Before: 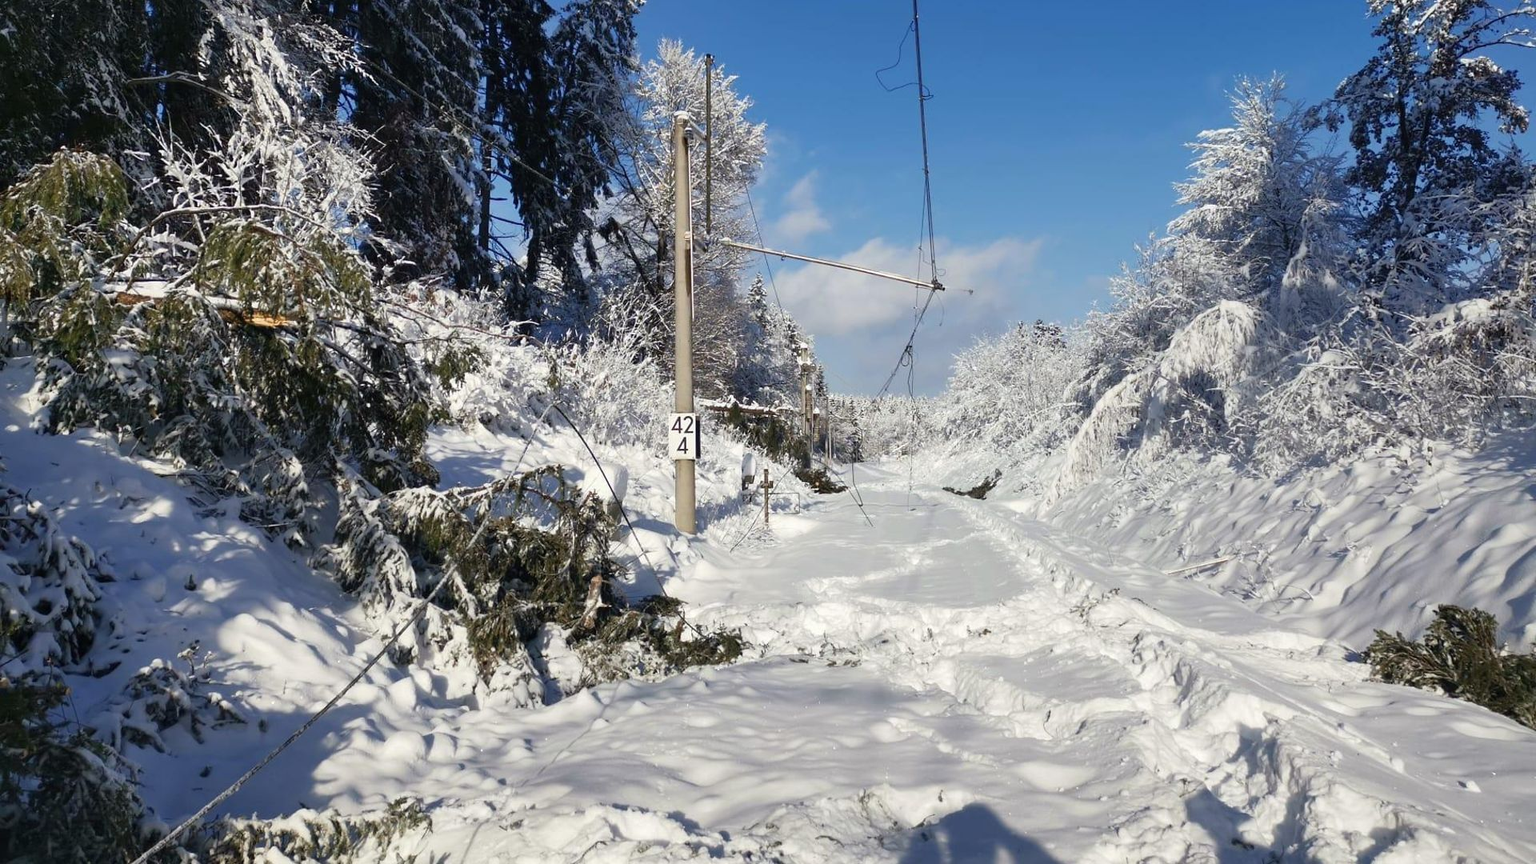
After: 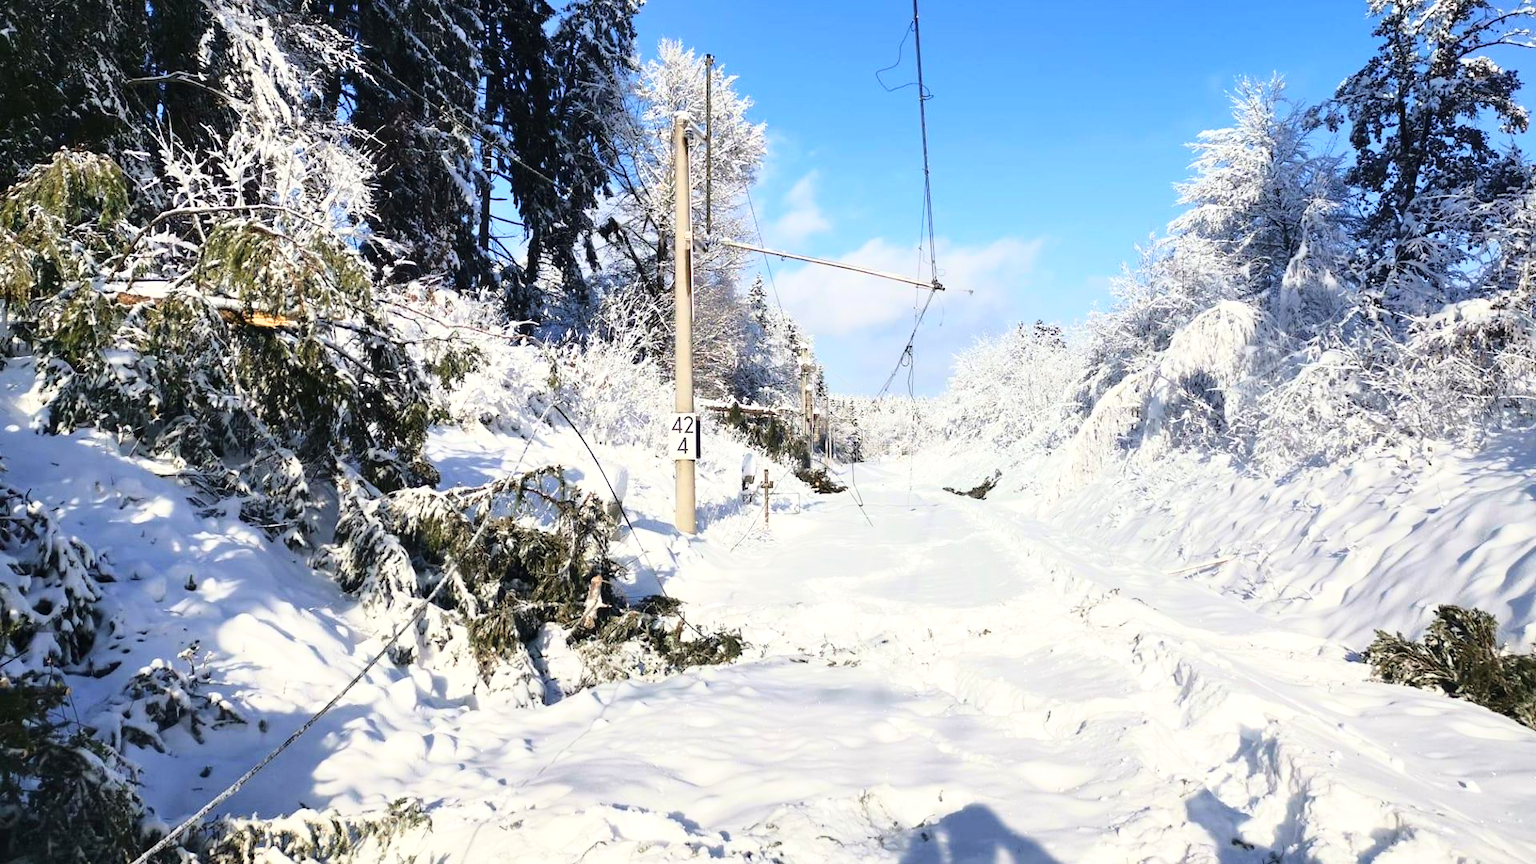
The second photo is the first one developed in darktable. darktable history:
exposure: exposure 0.336 EV, compensate highlight preservation false
base curve: curves: ch0 [(0, 0) (0.028, 0.03) (0.121, 0.232) (0.46, 0.748) (0.859, 0.968) (1, 1)]
